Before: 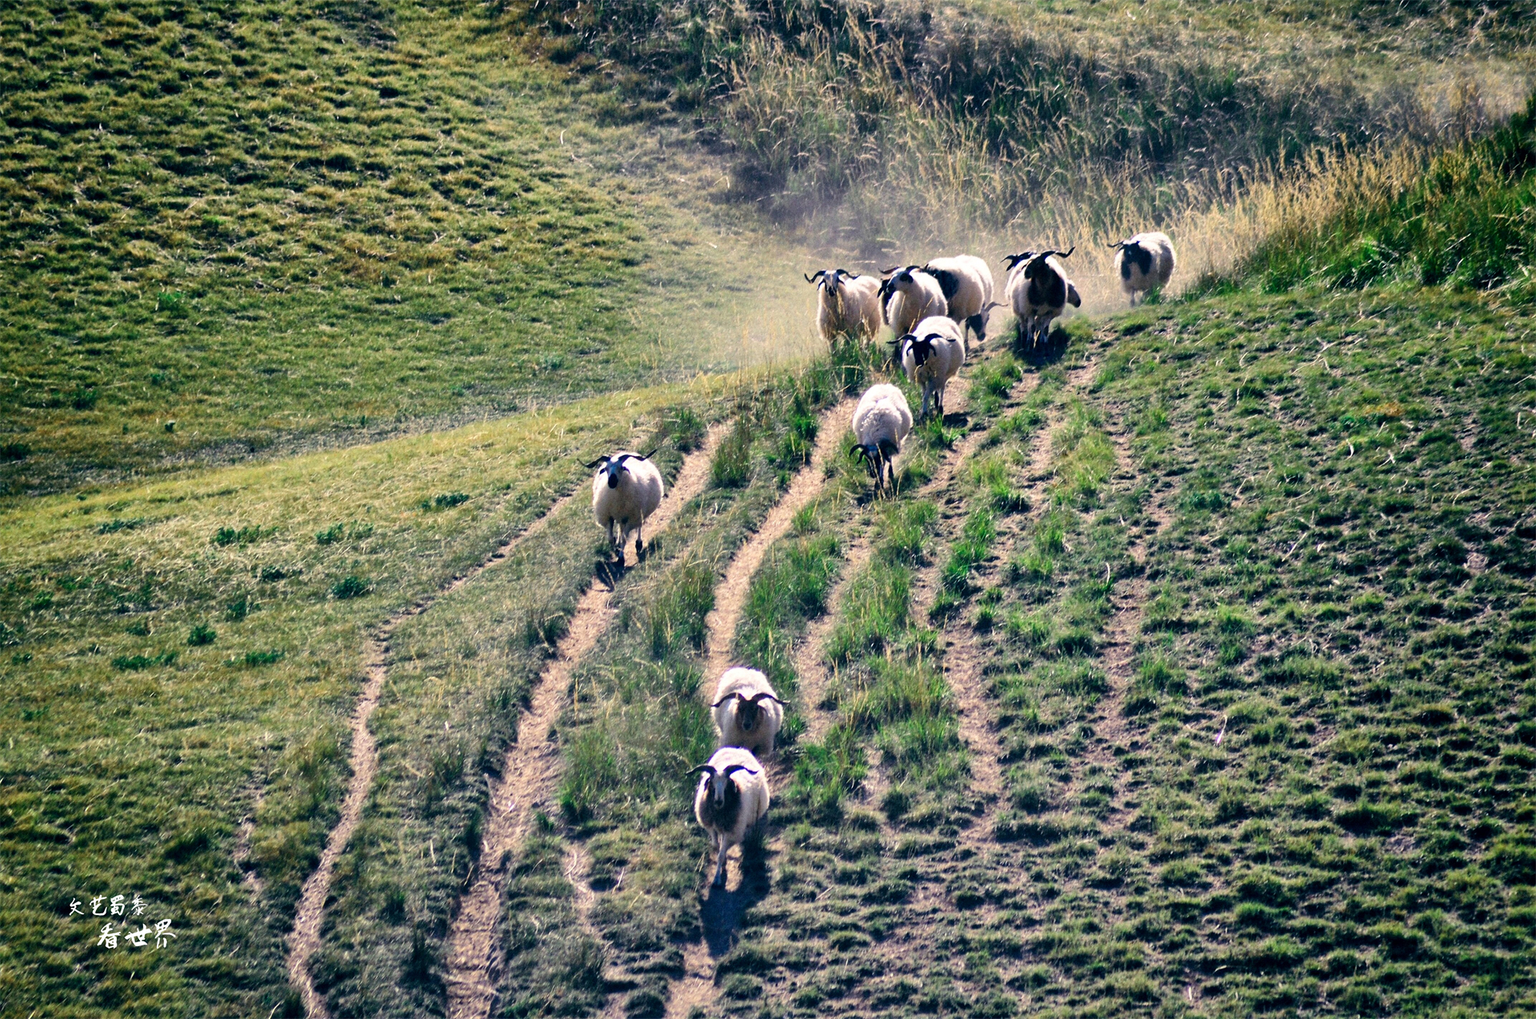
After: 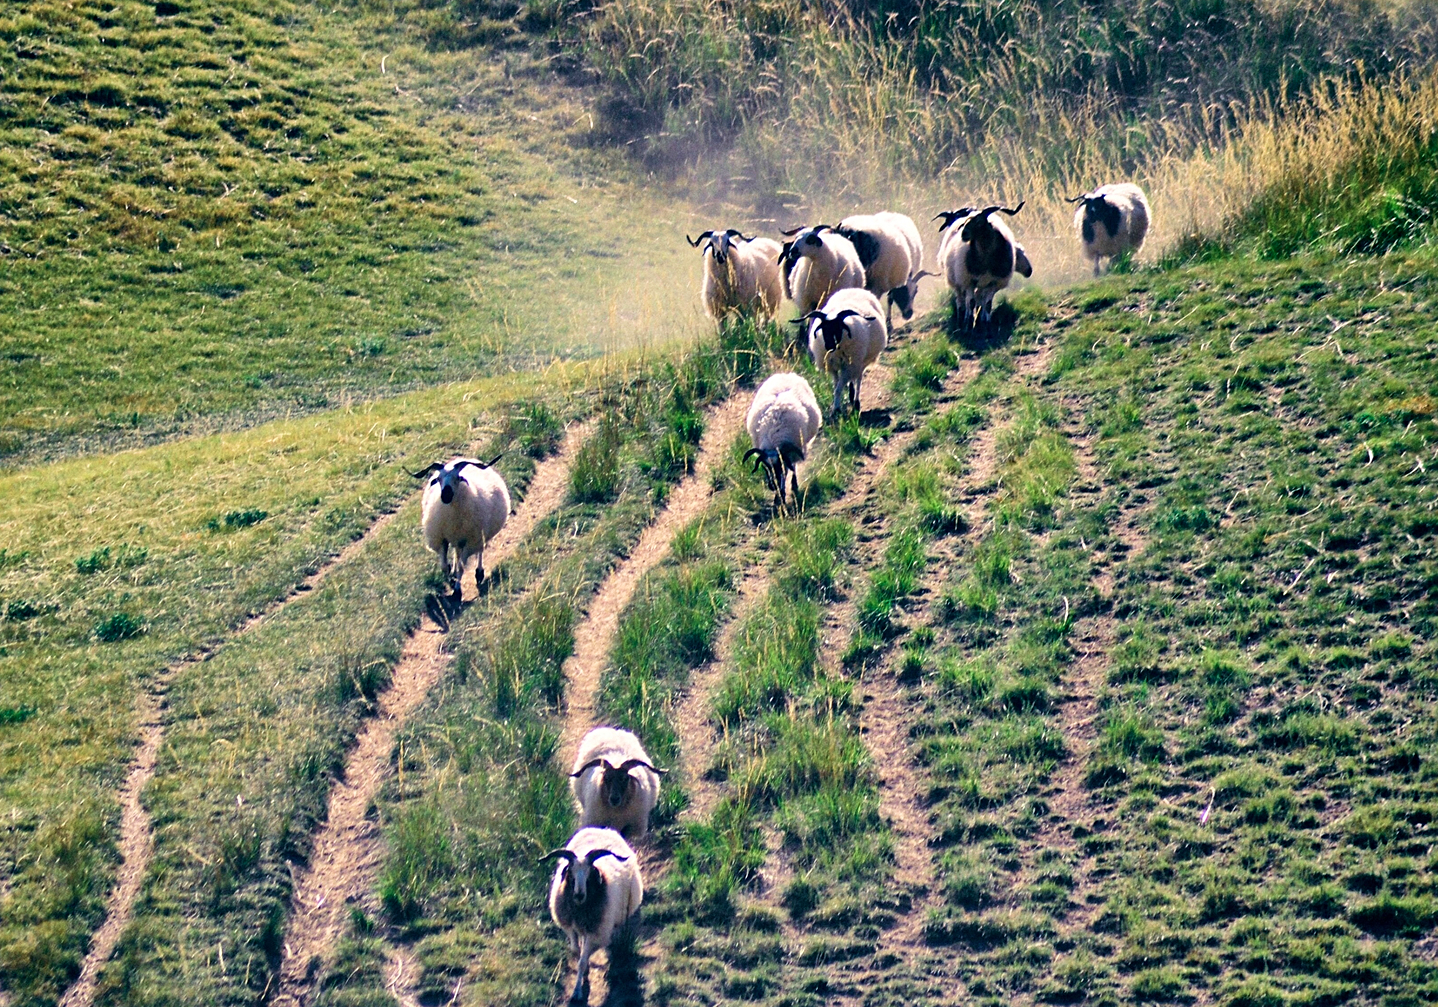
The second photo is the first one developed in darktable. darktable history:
crop: left 16.634%, top 8.434%, right 8.42%, bottom 12.467%
sharpen: amount 0.211
velvia: on, module defaults
shadows and highlights: highlights 69.55, soften with gaussian
